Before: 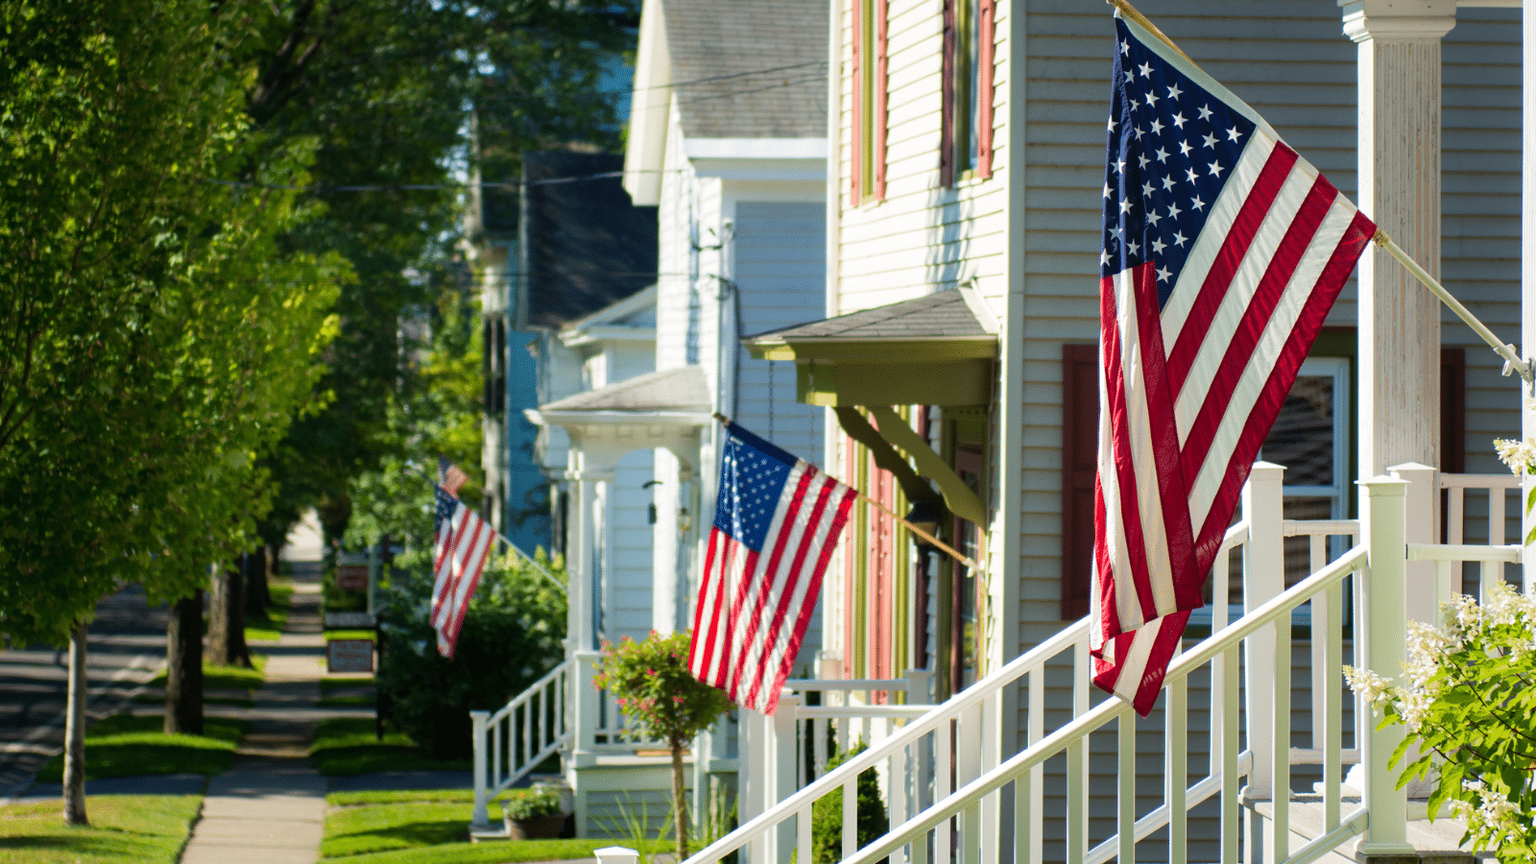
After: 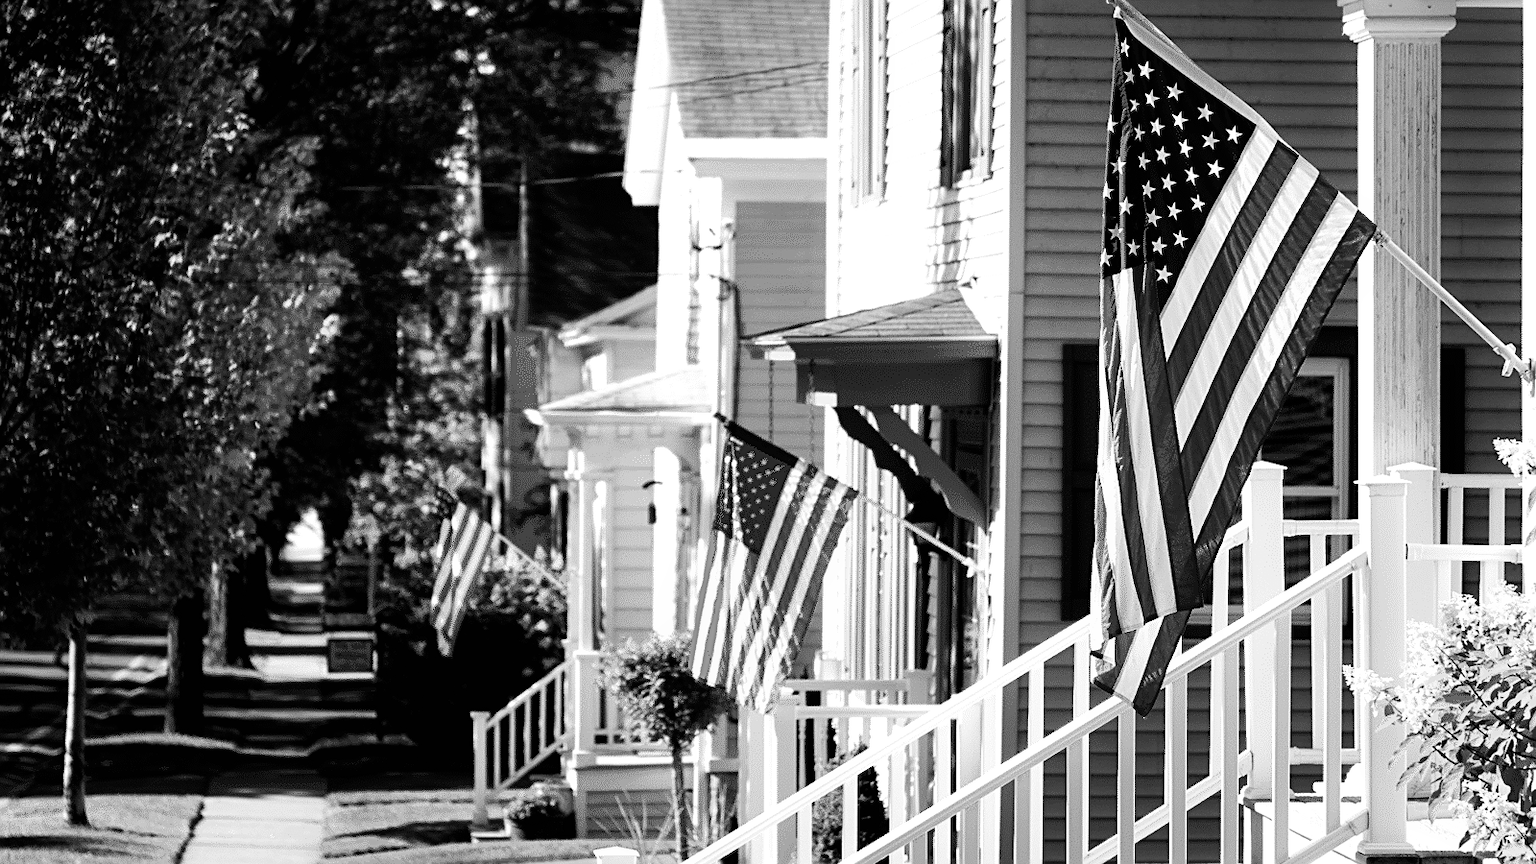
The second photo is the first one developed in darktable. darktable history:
velvia: on, module defaults
sharpen: on, module defaults
tone equalizer: -8 EV -0.417 EV, -7 EV -0.389 EV, -6 EV -0.333 EV, -5 EV -0.222 EV, -3 EV 0.222 EV, -2 EV 0.333 EV, -1 EV 0.389 EV, +0 EV 0.417 EV, edges refinement/feathering 500, mask exposure compensation -1.57 EV, preserve details no
filmic rgb: black relative exposure -8.2 EV, white relative exposure 2.2 EV, threshold 3 EV, hardness 7.11, latitude 75%, contrast 1.325, highlights saturation mix -2%, shadows ↔ highlights balance 30%, preserve chrominance RGB euclidean norm, color science v5 (2021), contrast in shadows safe, contrast in highlights safe, enable highlight reconstruction true
monochrome: on, module defaults
